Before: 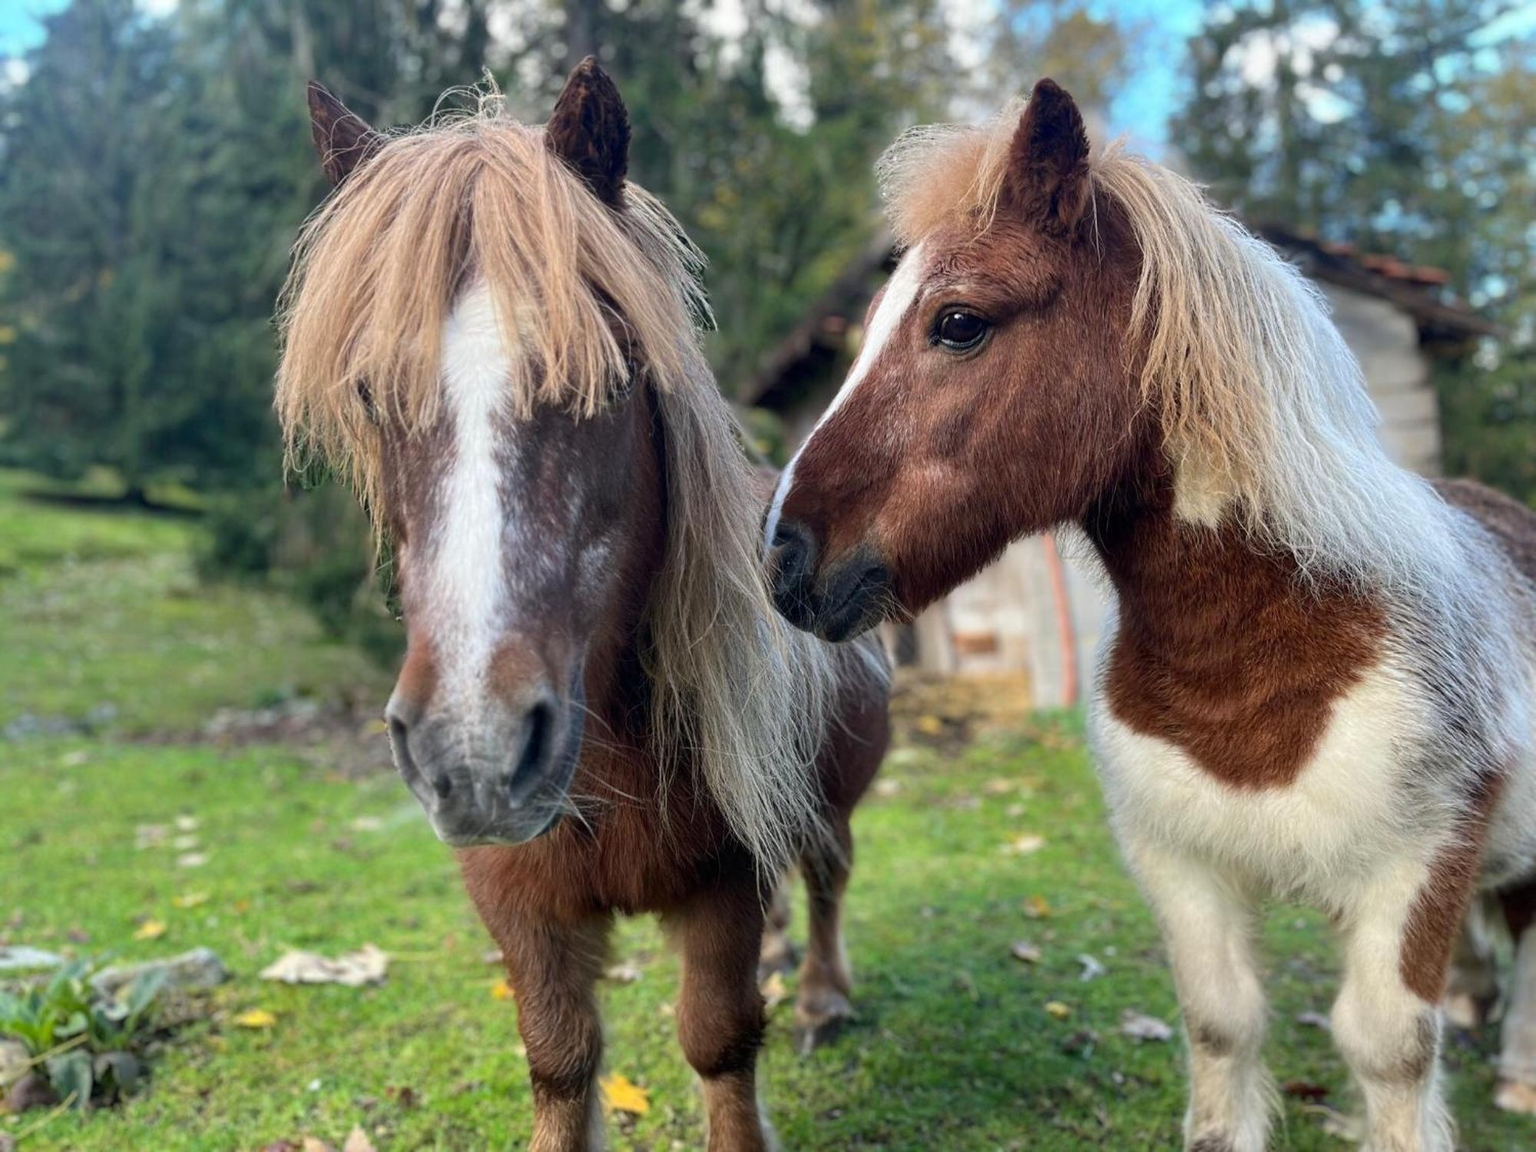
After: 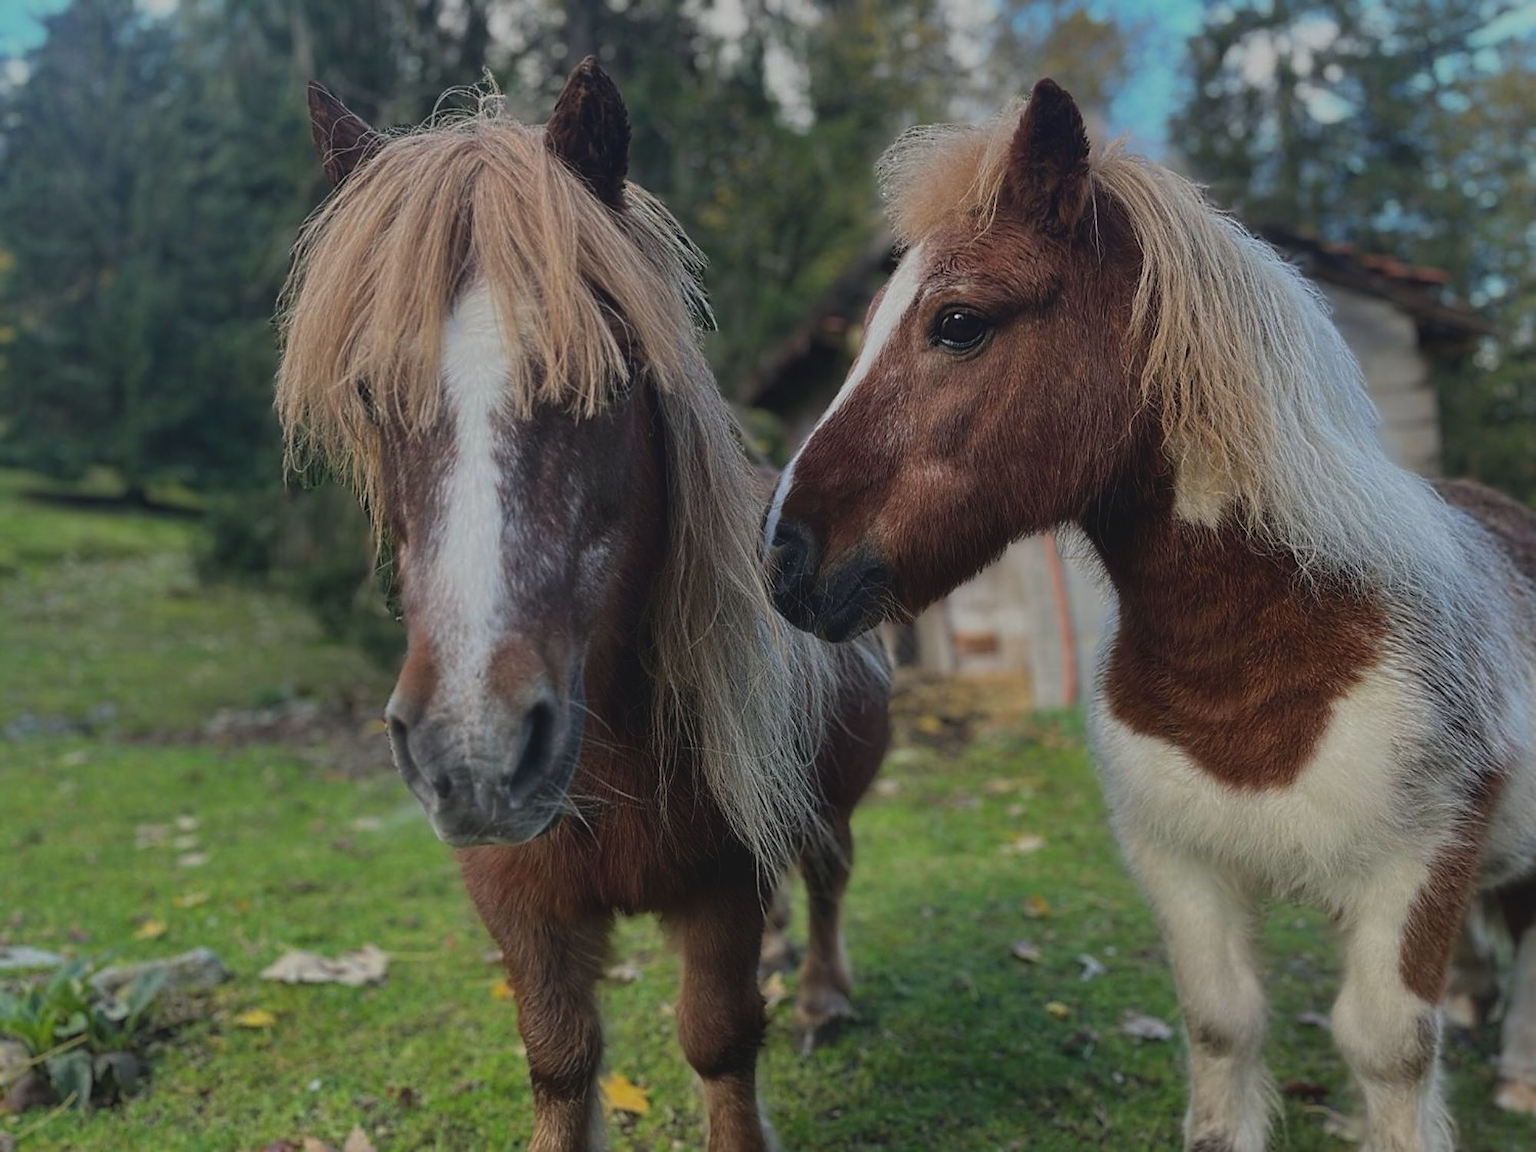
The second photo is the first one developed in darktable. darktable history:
exposure: black level correction -0.016, exposure -1.018 EV, compensate highlight preservation false
sharpen: on, module defaults
